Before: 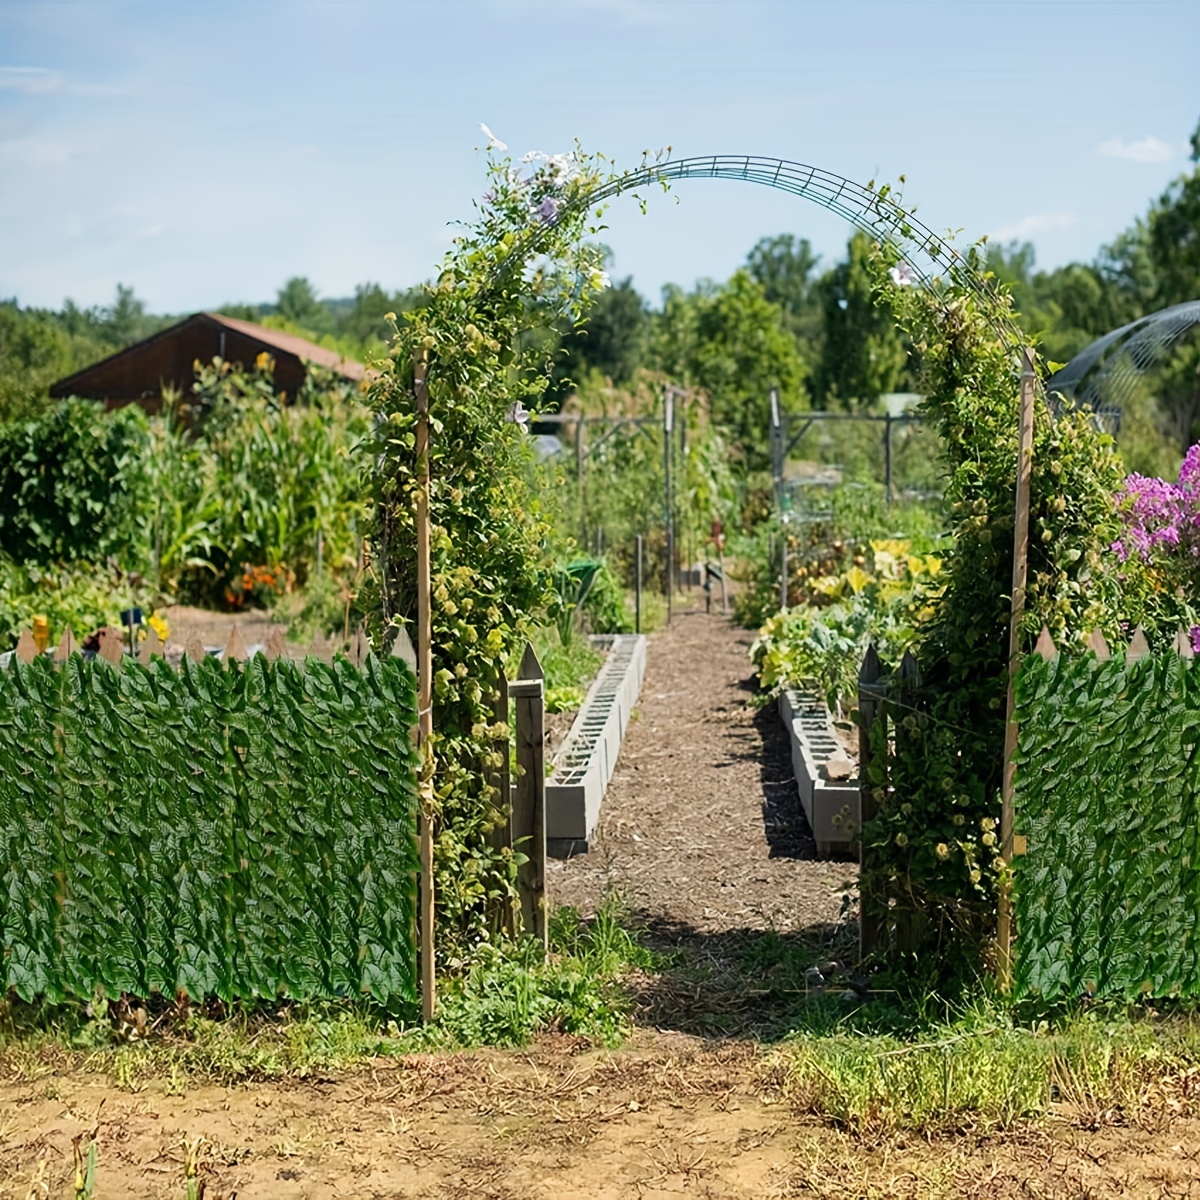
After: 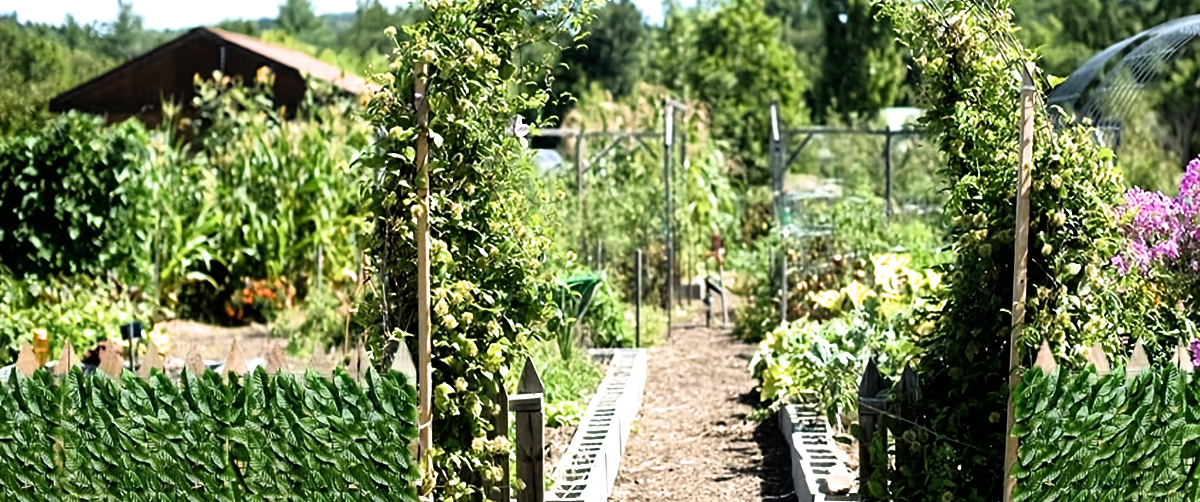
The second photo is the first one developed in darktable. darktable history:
filmic rgb: white relative exposure 2.2 EV, hardness 6.97
exposure: black level correction 0, exposure 0.5 EV, compensate exposure bias true, compensate highlight preservation false
white balance: red 0.98, blue 1.034
crop and rotate: top 23.84%, bottom 34.294%
